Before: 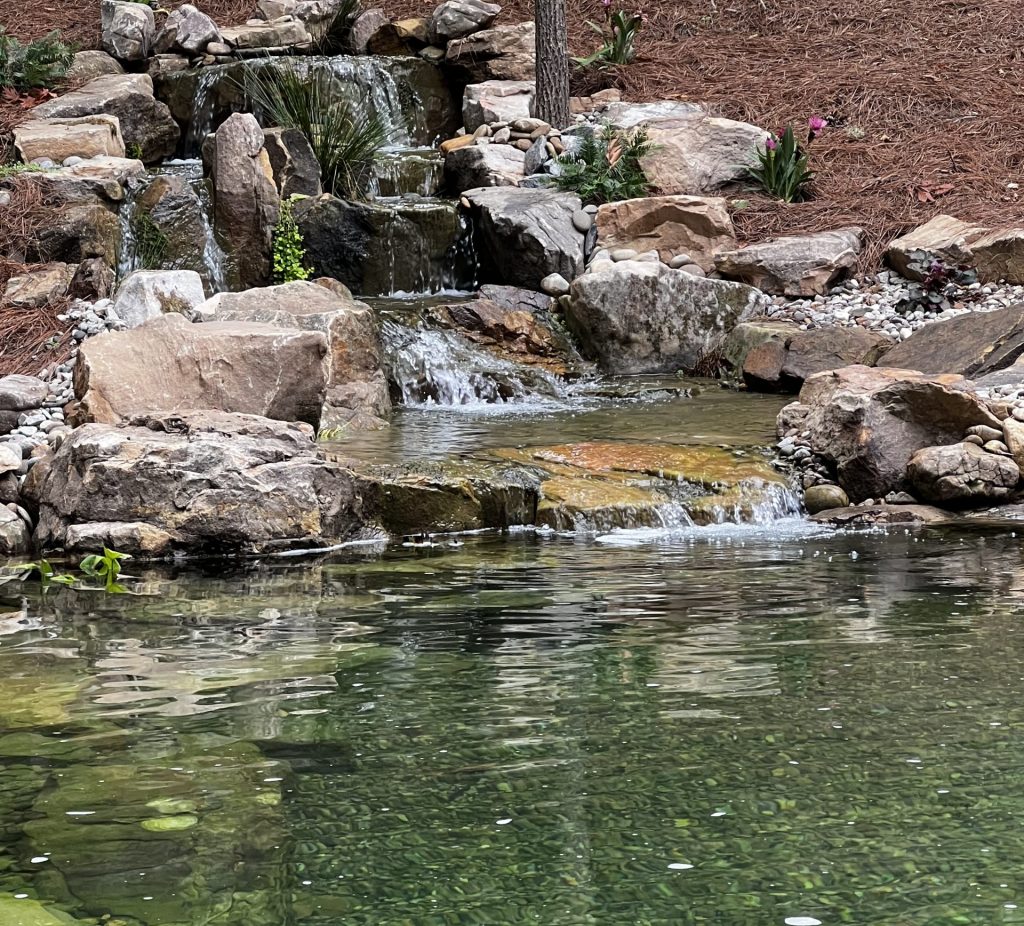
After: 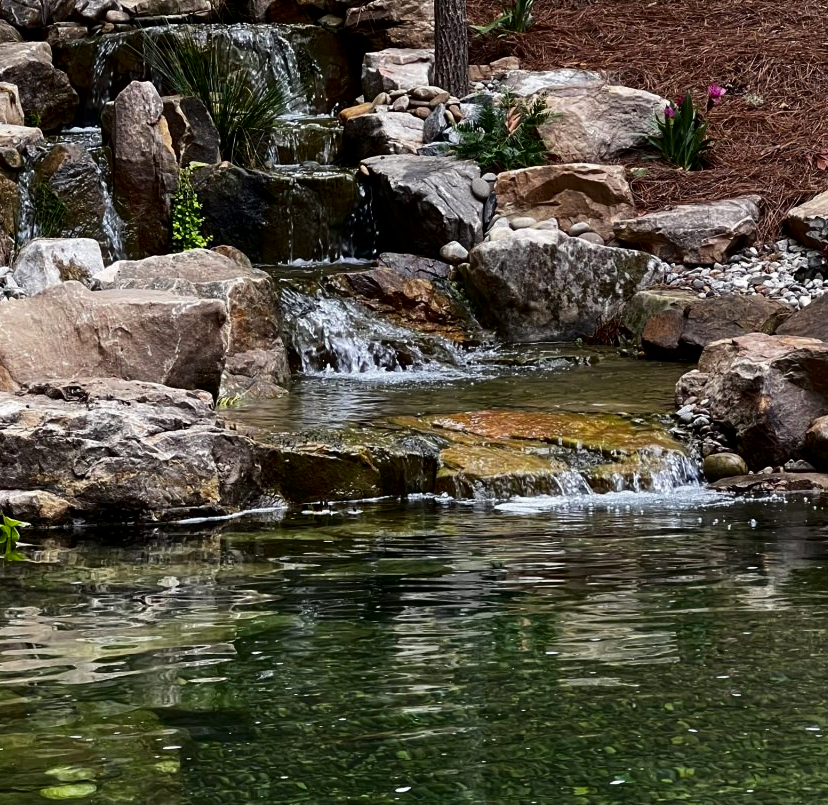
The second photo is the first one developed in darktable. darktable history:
crop: left 9.929%, top 3.475%, right 9.188%, bottom 9.529%
contrast brightness saturation: contrast 0.1, brightness -0.26, saturation 0.14
